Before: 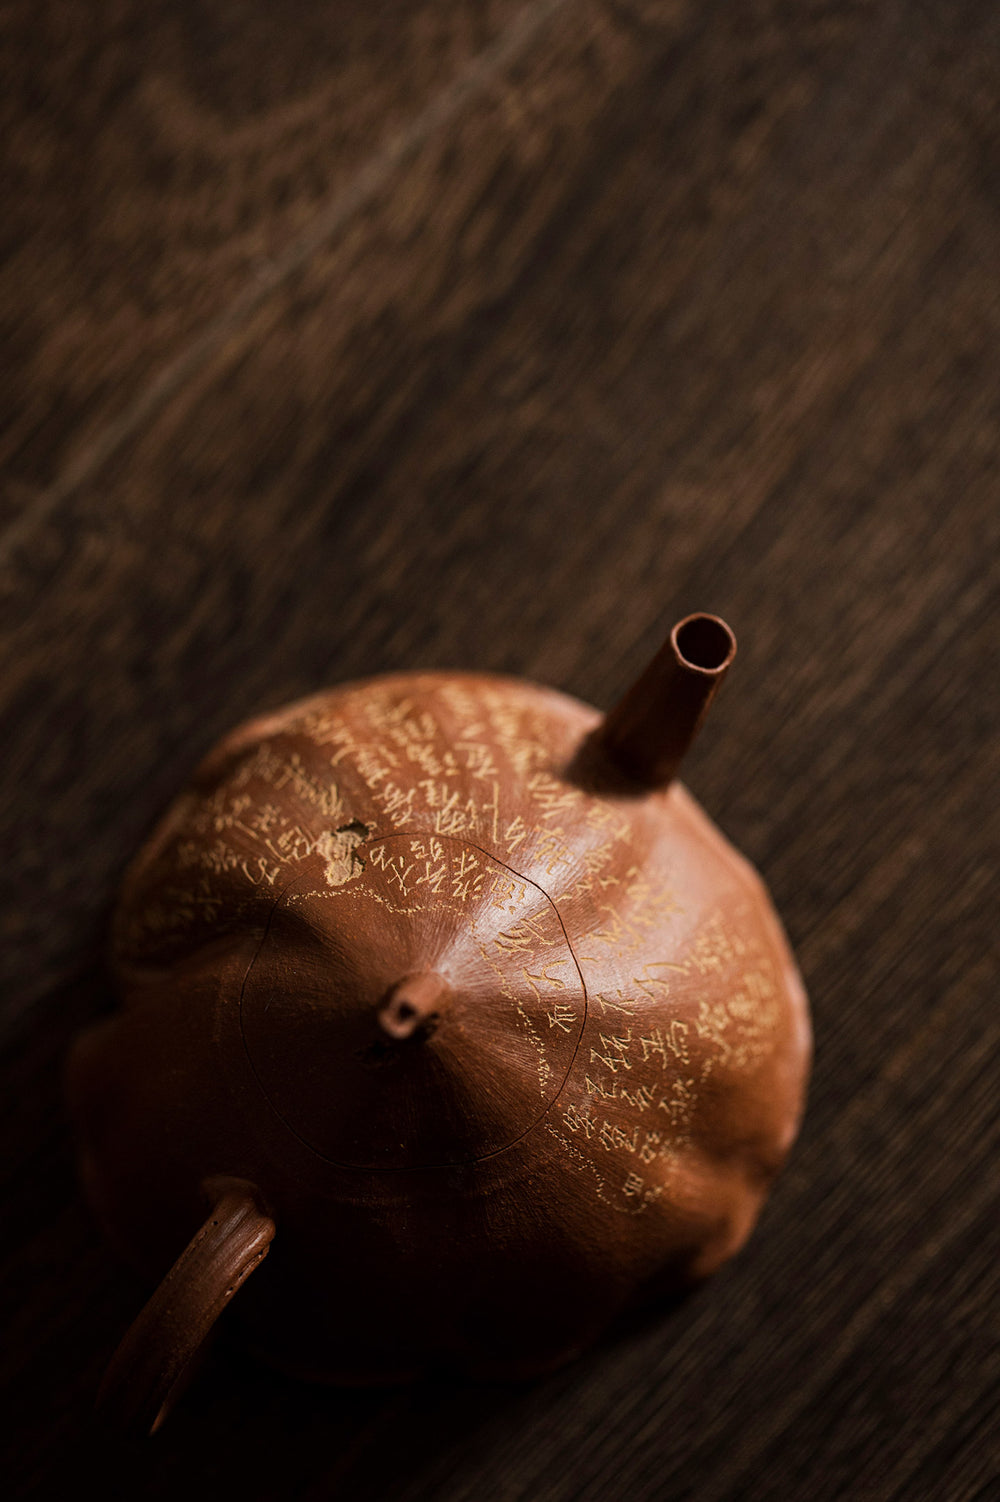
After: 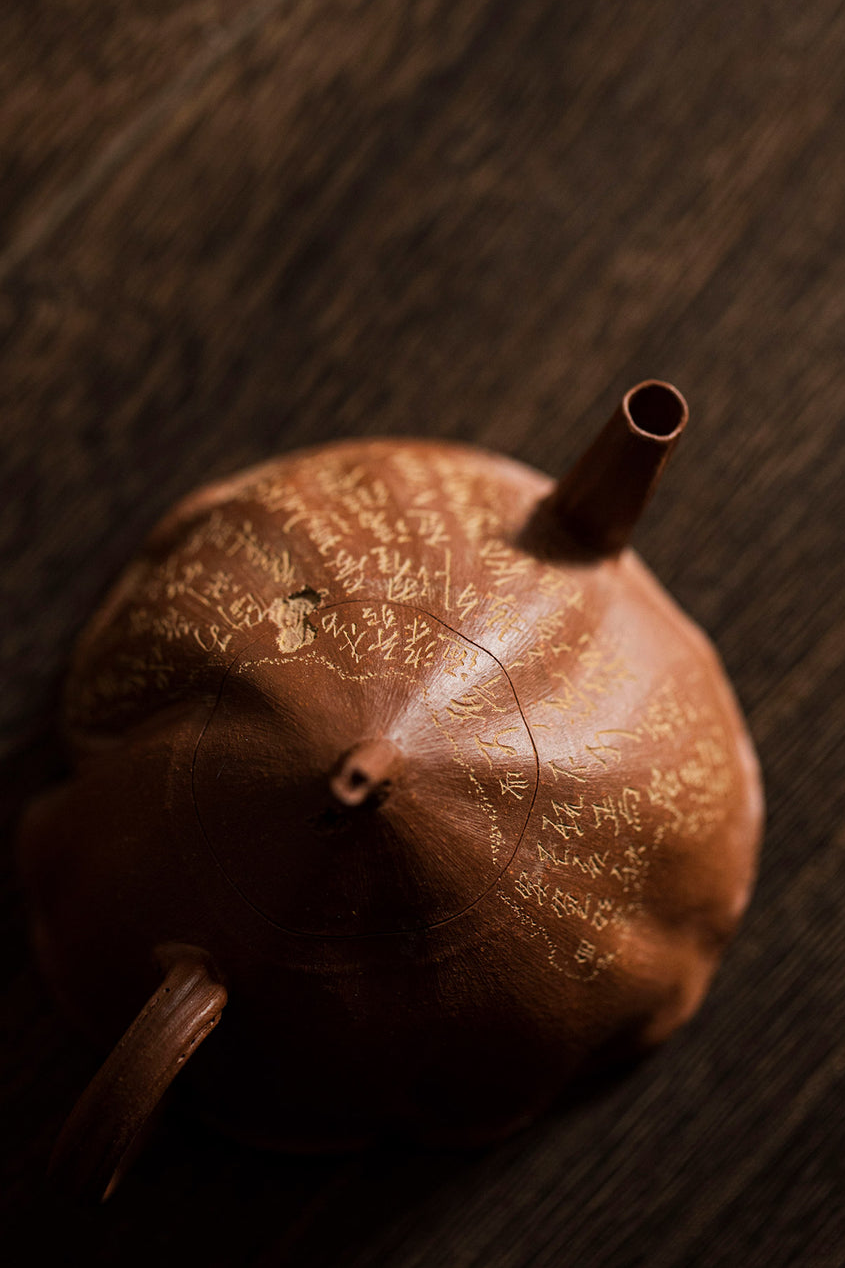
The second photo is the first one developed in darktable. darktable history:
crop and rotate: left 4.815%, top 15.529%, right 10.668%
